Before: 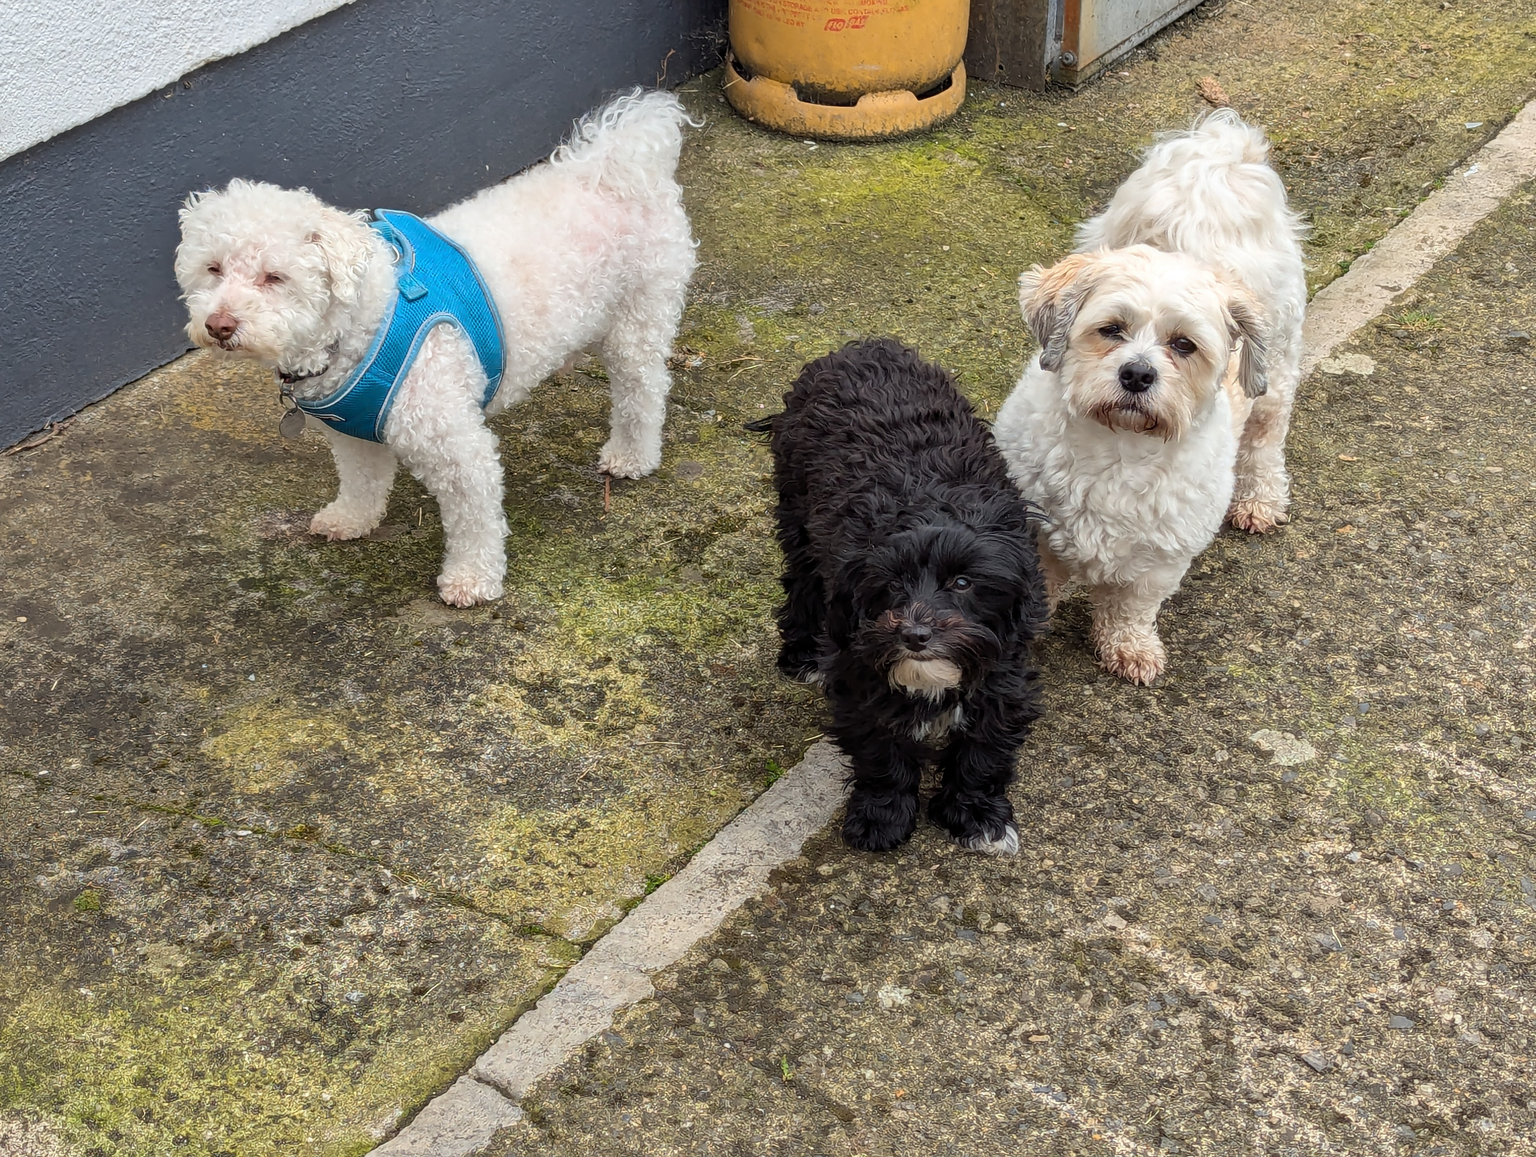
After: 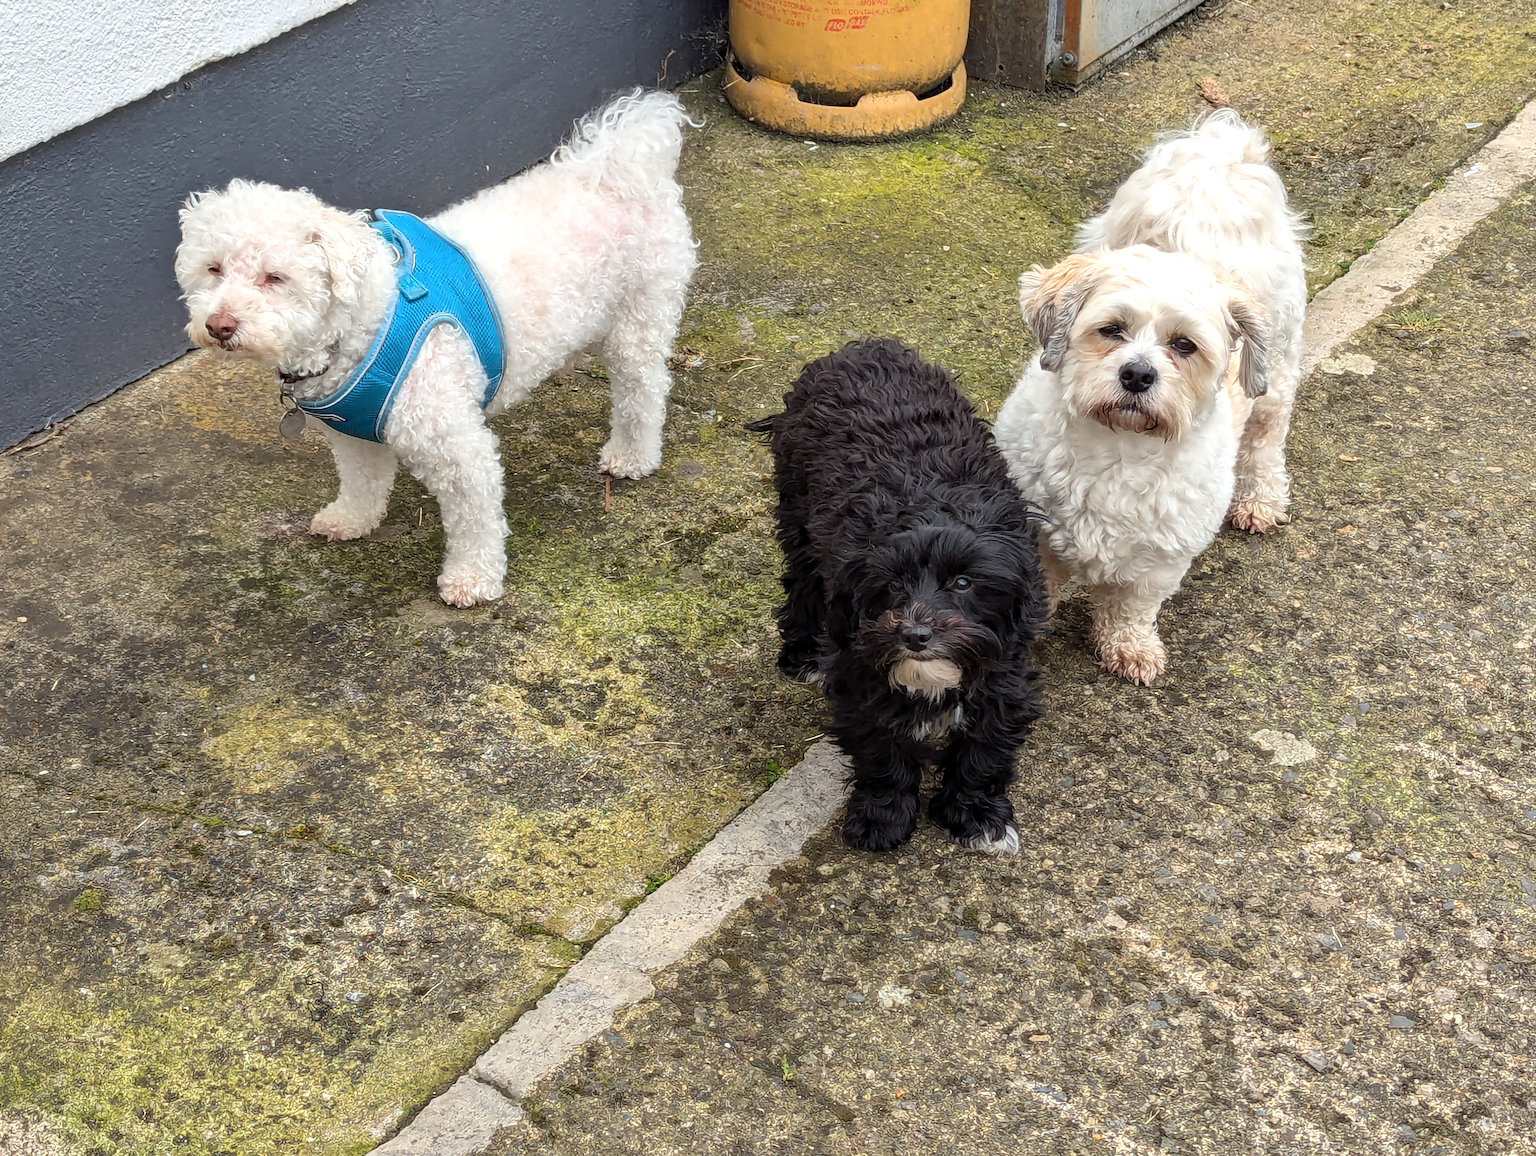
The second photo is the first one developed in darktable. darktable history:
shadows and highlights: shadows -10, white point adjustment 1.5, highlights 10
exposure: exposure 0.2 EV, compensate highlight preservation false
